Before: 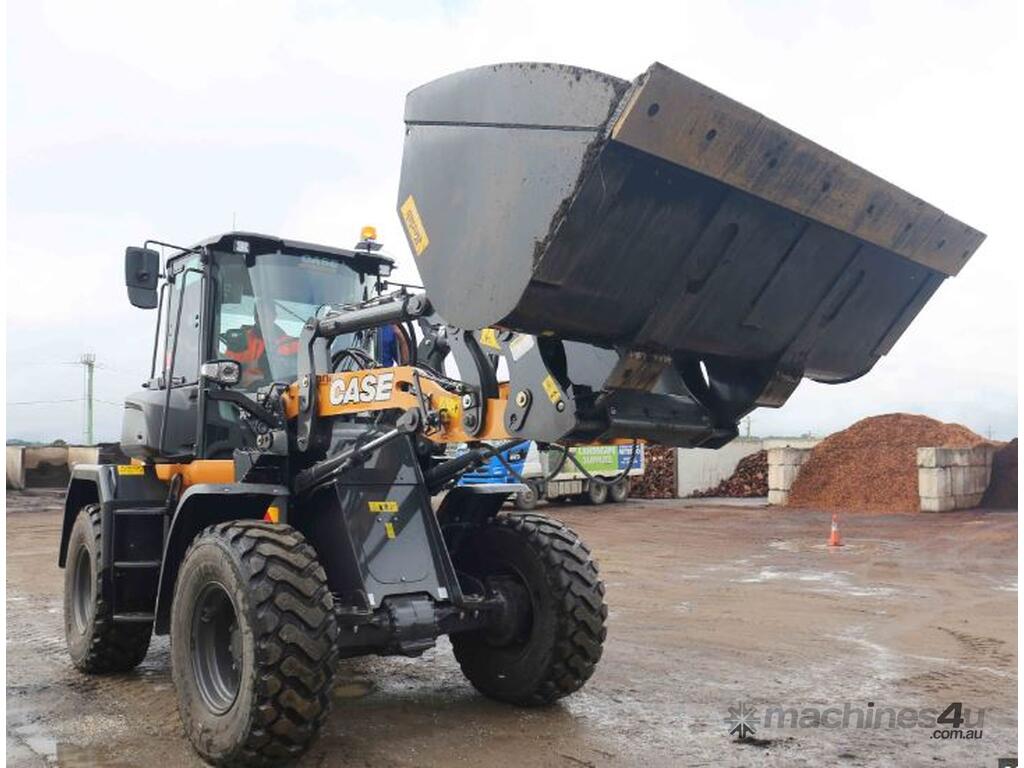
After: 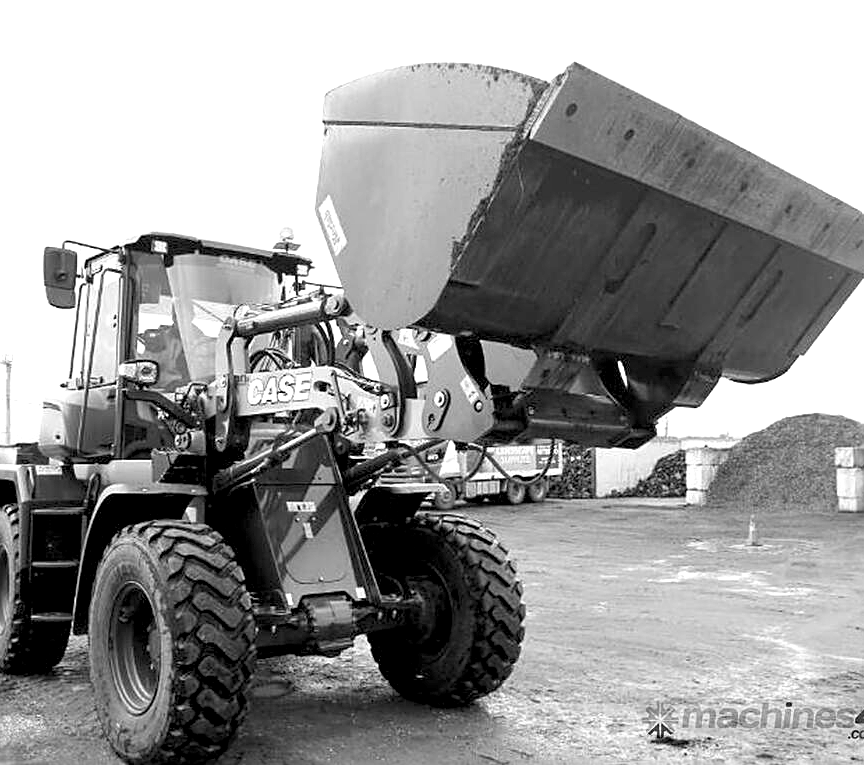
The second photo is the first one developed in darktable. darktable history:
color correction: highlights a* 1.59, highlights b* -1.7, saturation 2.48
crop: left 8.026%, right 7.374%
exposure: black level correction 0.012, exposure 0.7 EV, compensate exposure bias true, compensate highlight preservation false
monochrome: on, module defaults
sharpen: on, module defaults
